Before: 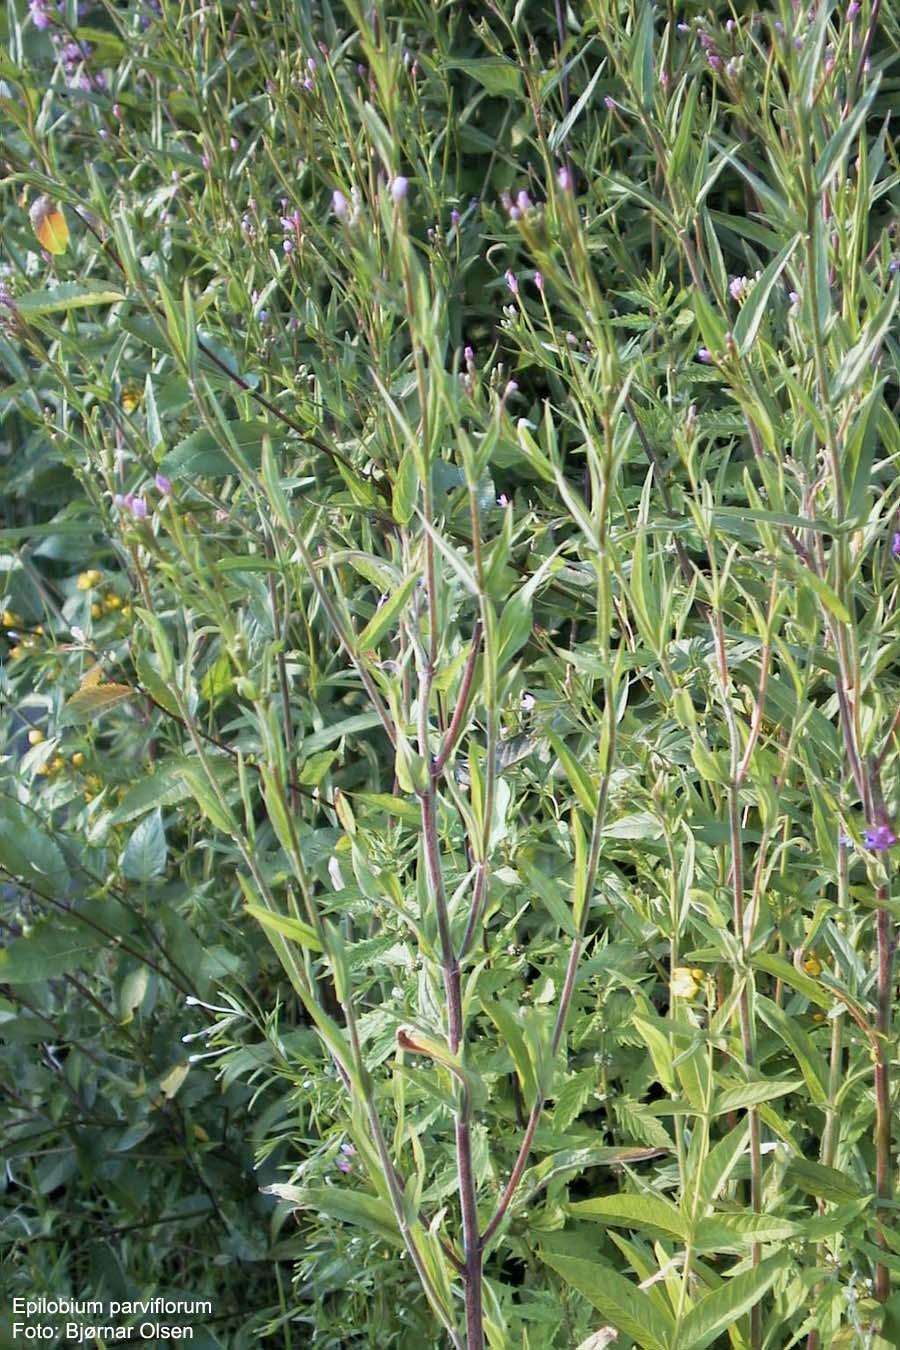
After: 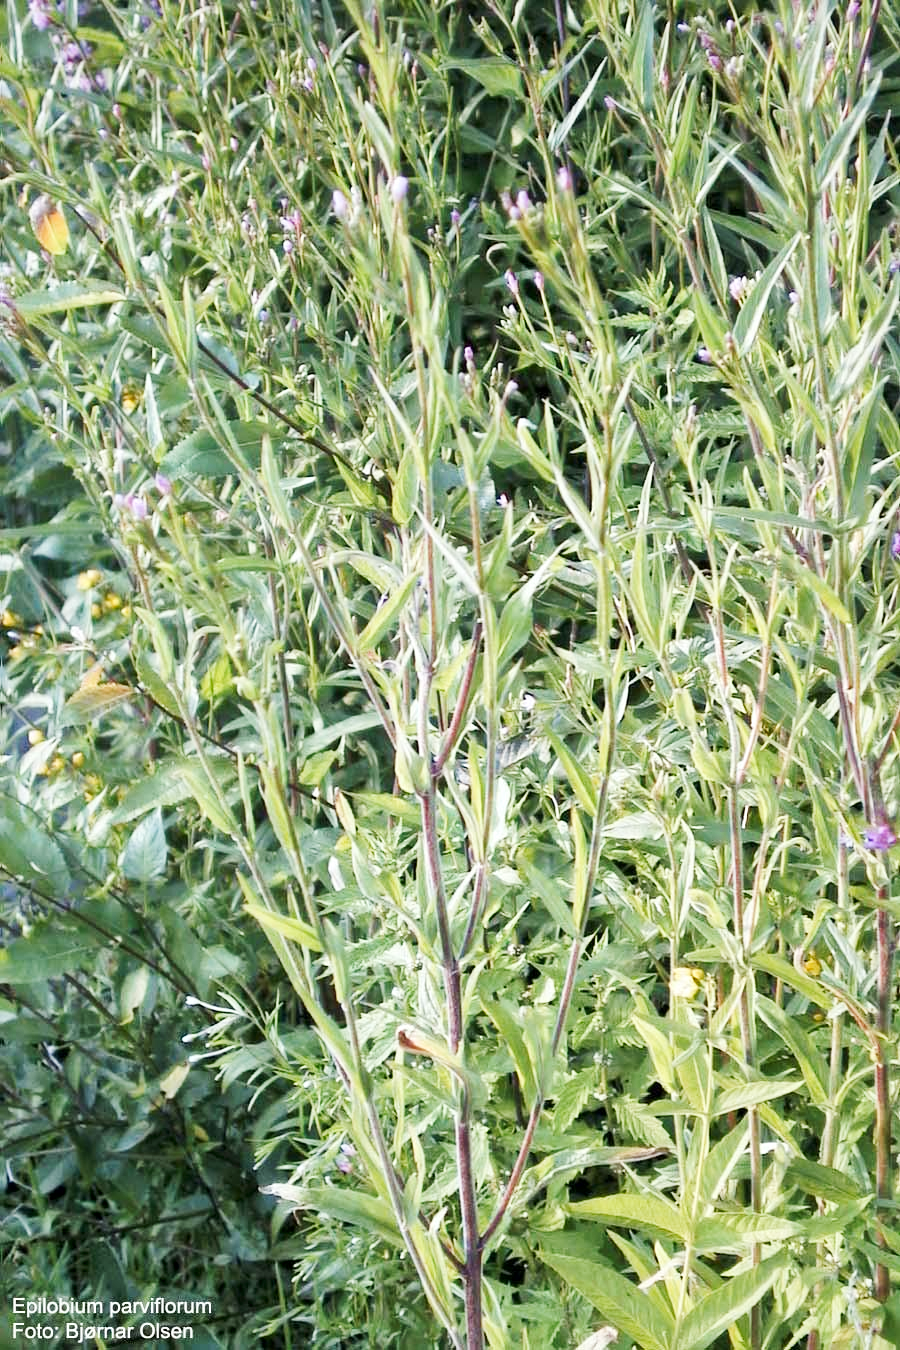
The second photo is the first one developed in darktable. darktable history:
tone equalizer: edges refinement/feathering 500, mask exposure compensation -1.57 EV, preserve details guided filter
tone curve: curves: ch0 [(0, 0) (0.003, 0.003) (0.011, 0.014) (0.025, 0.033) (0.044, 0.06) (0.069, 0.096) (0.1, 0.132) (0.136, 0.174) (0.177, 0.226) (0.224, 0.282) (0.277, 0.352) (0.335, 0.435) (0.399, 0.524) (0.468, 0.615) (0.543, 0.695) (0.623, 0.771) (0.709, 0.835) (0.801, 0.894) (0.898, 0.944) (1, 1)], preserve colors none
local contrast: mode bilateral grid, contrast 19, coarseness 51, detail 131%, midtone range 0.2
